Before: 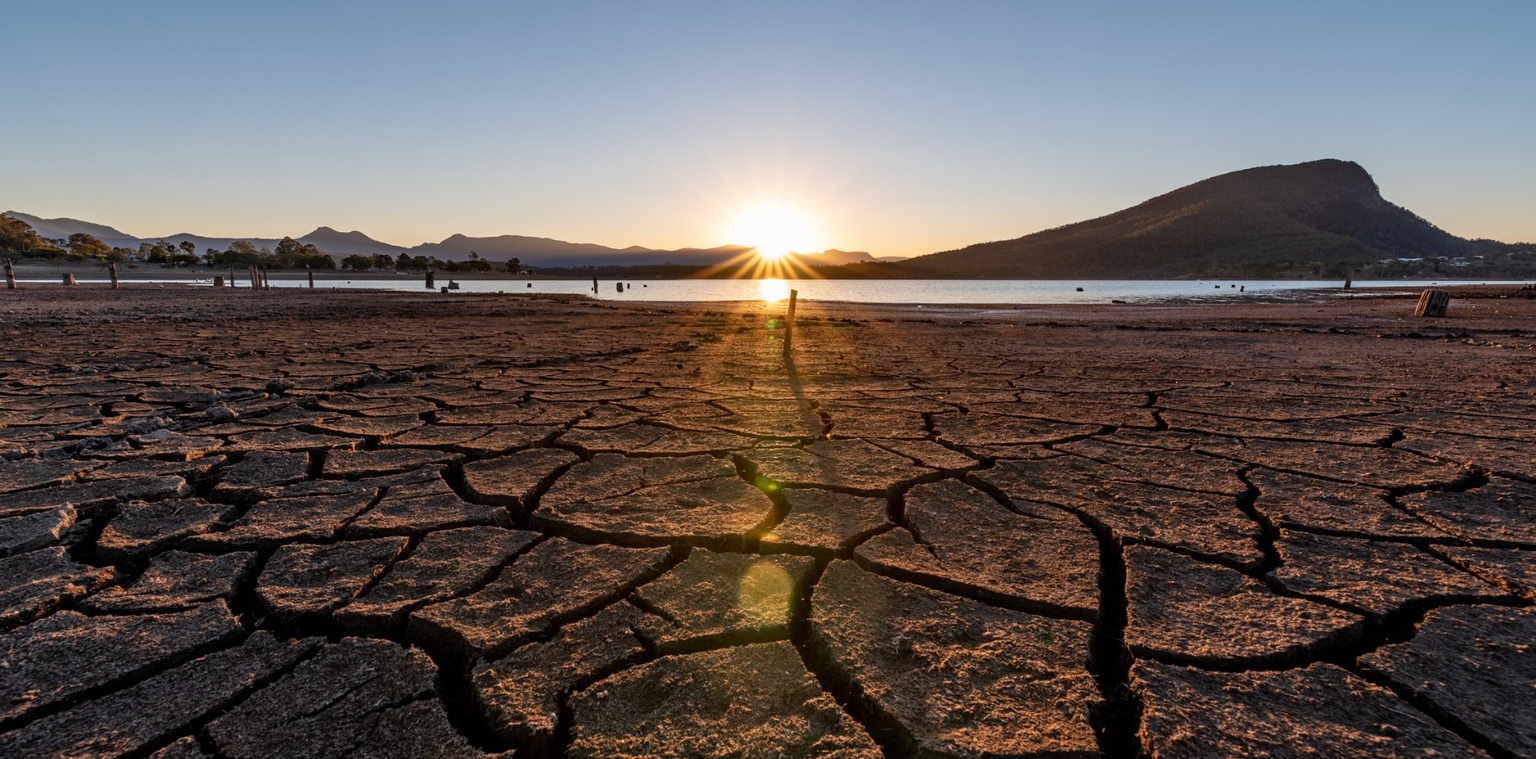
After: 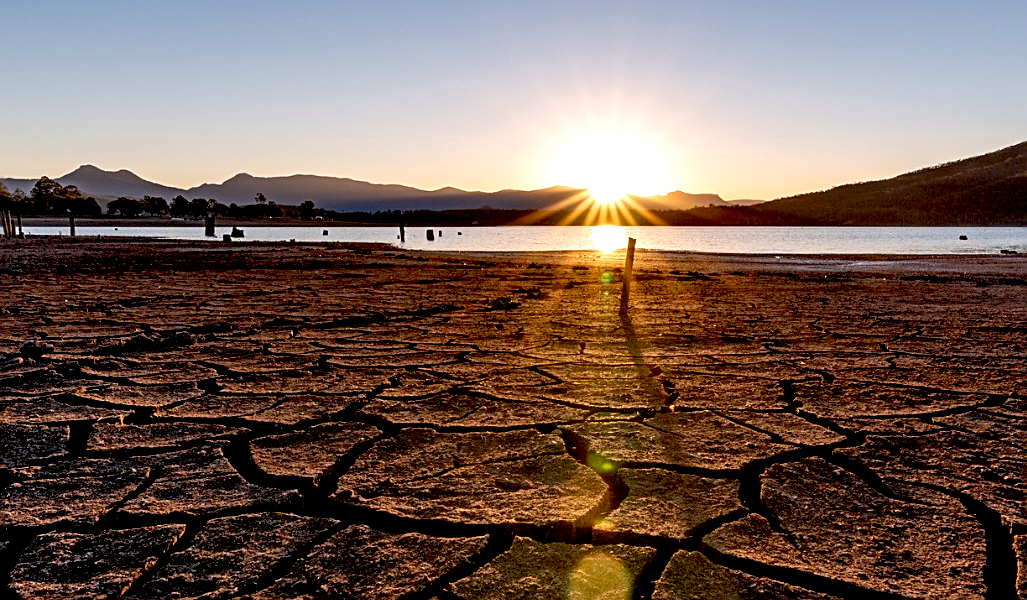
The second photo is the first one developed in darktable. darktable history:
sharpen: on, module defaults
crop: left 16.202%, top 11.208%, right 26.045%, bottom 20.557%
shadows and highlights: shadows 12, white point adjustment 1.2, soften with gaussian
white balance: red 1.009, blue 1.027
exposure: black level correction 0.025, exposure 0.182 EV, compensate highlight preservation false
